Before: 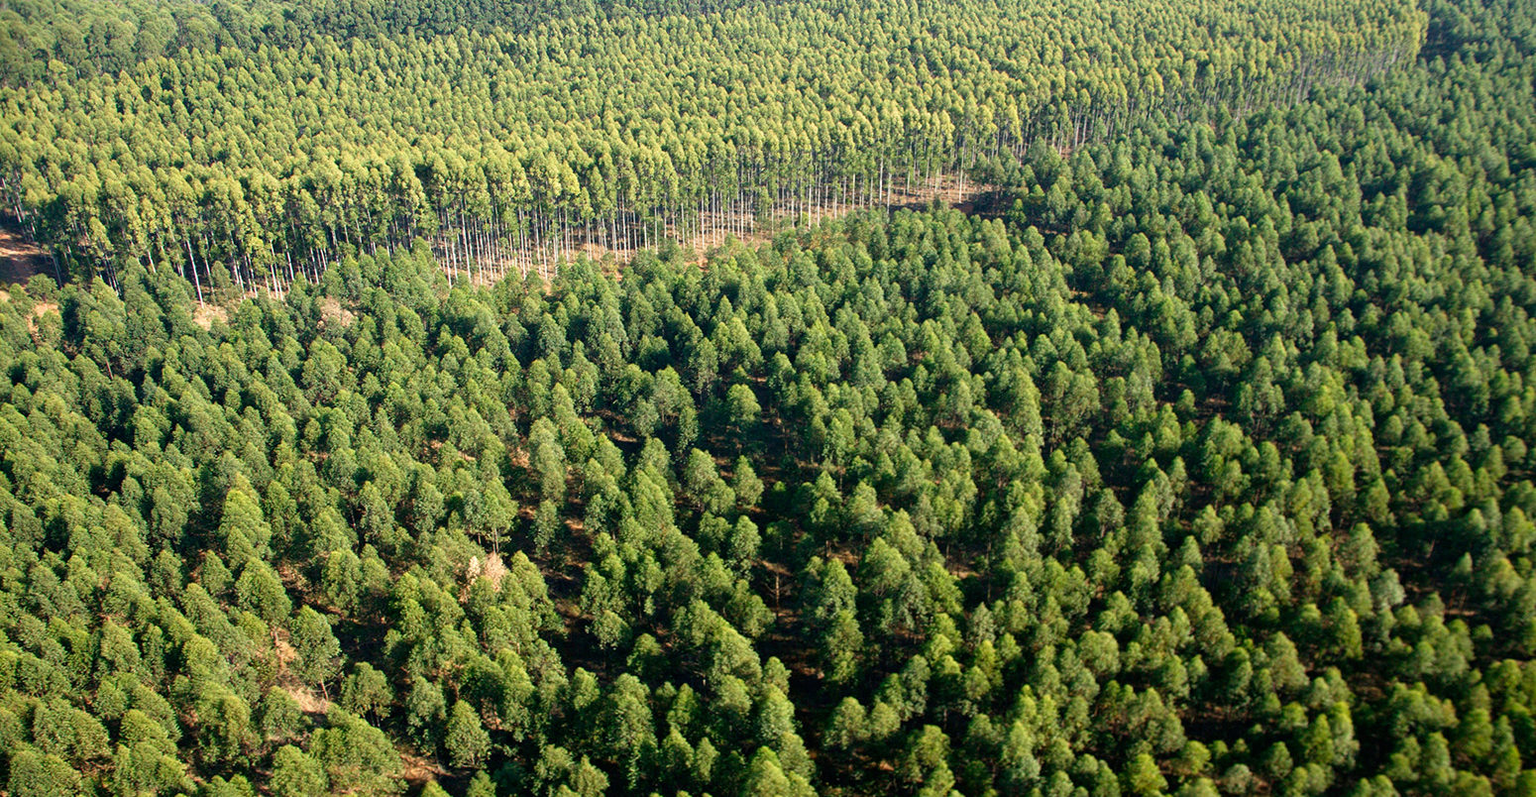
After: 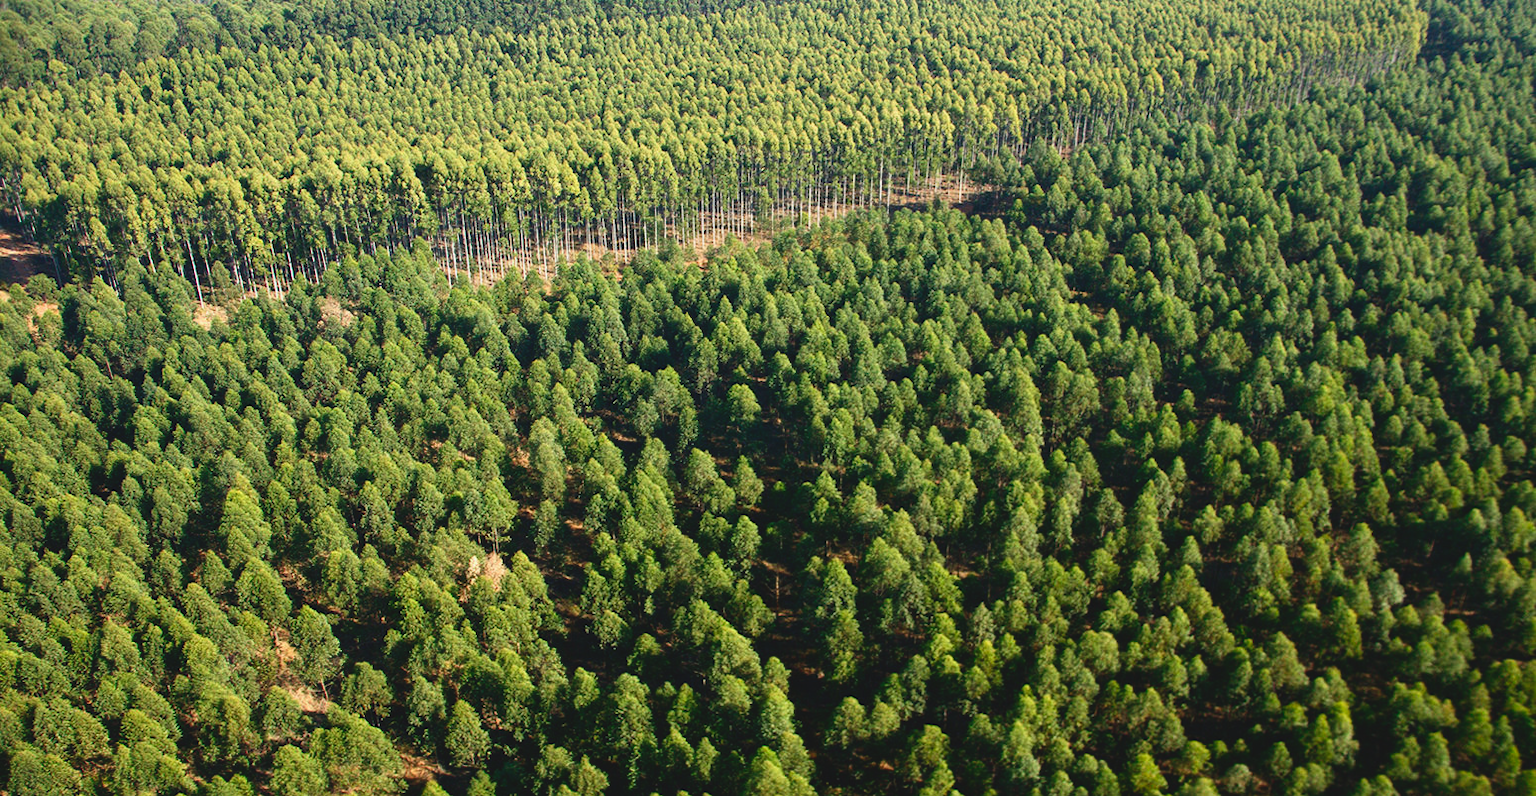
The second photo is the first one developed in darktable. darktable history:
exposure: black level correction -0.015, exposure -0.132 EV, compensate exposure bias true, compensate highlight preservation false
contrast brightness saturation: contrast 0.133, brightness -0.051, saturation 0.158
